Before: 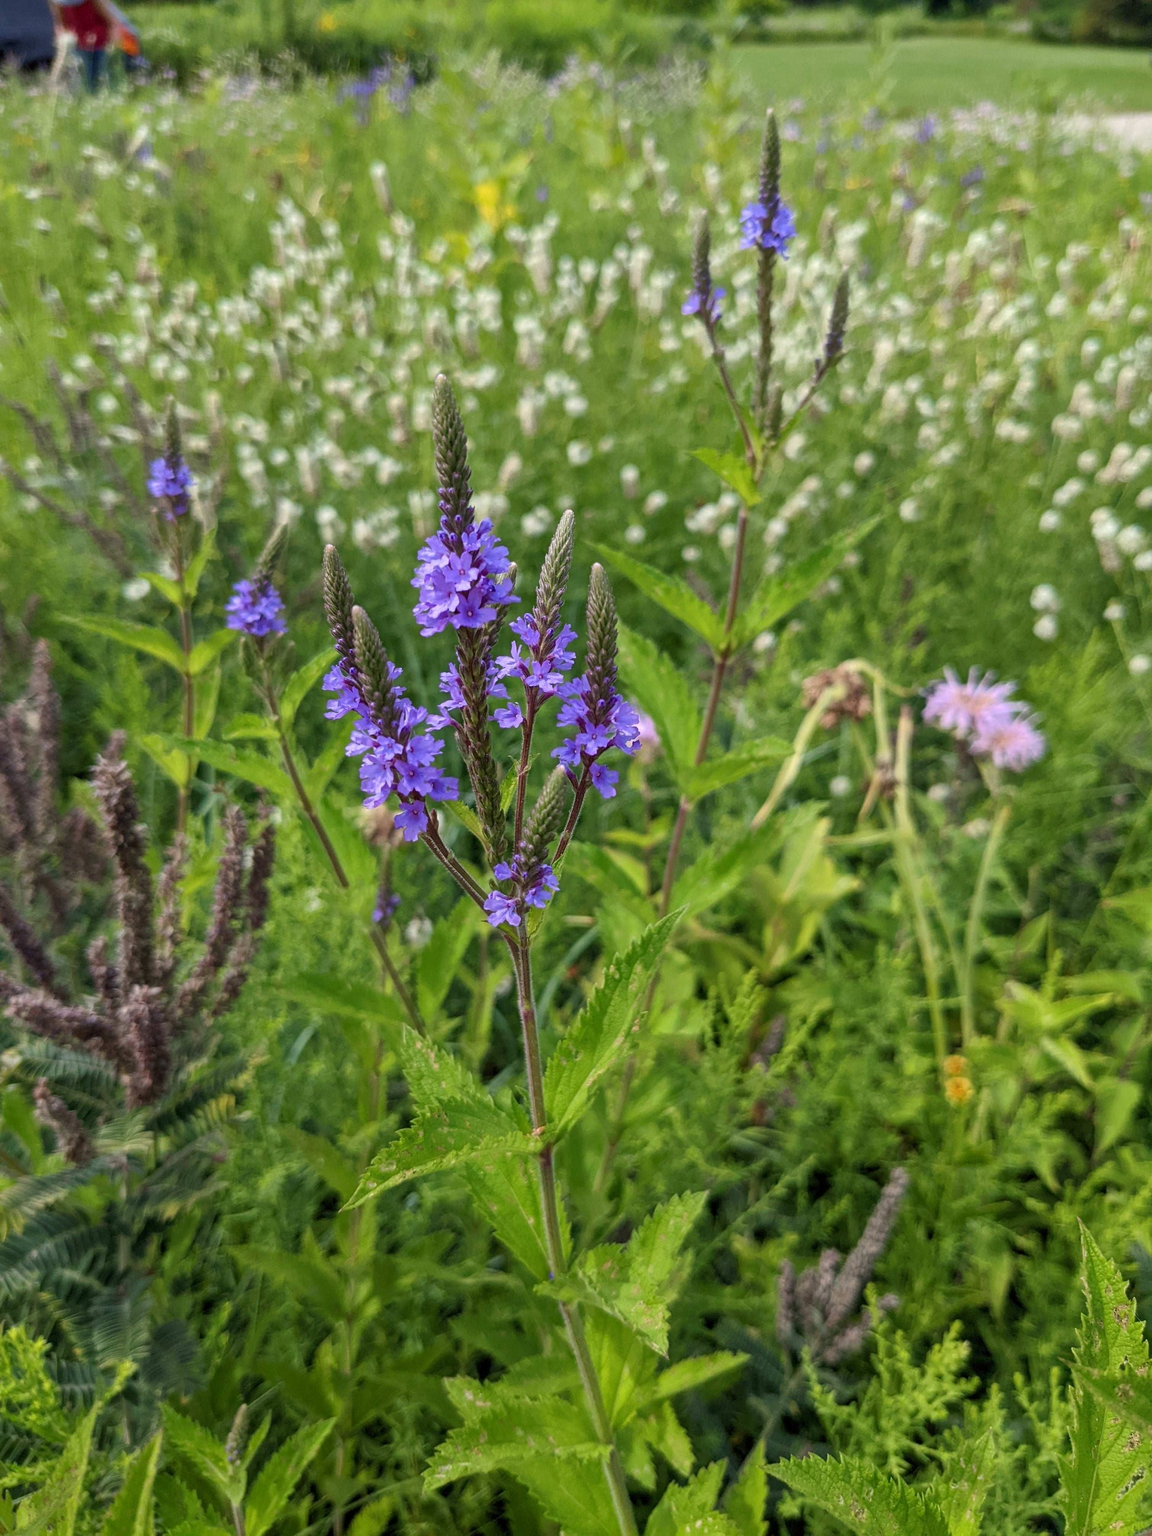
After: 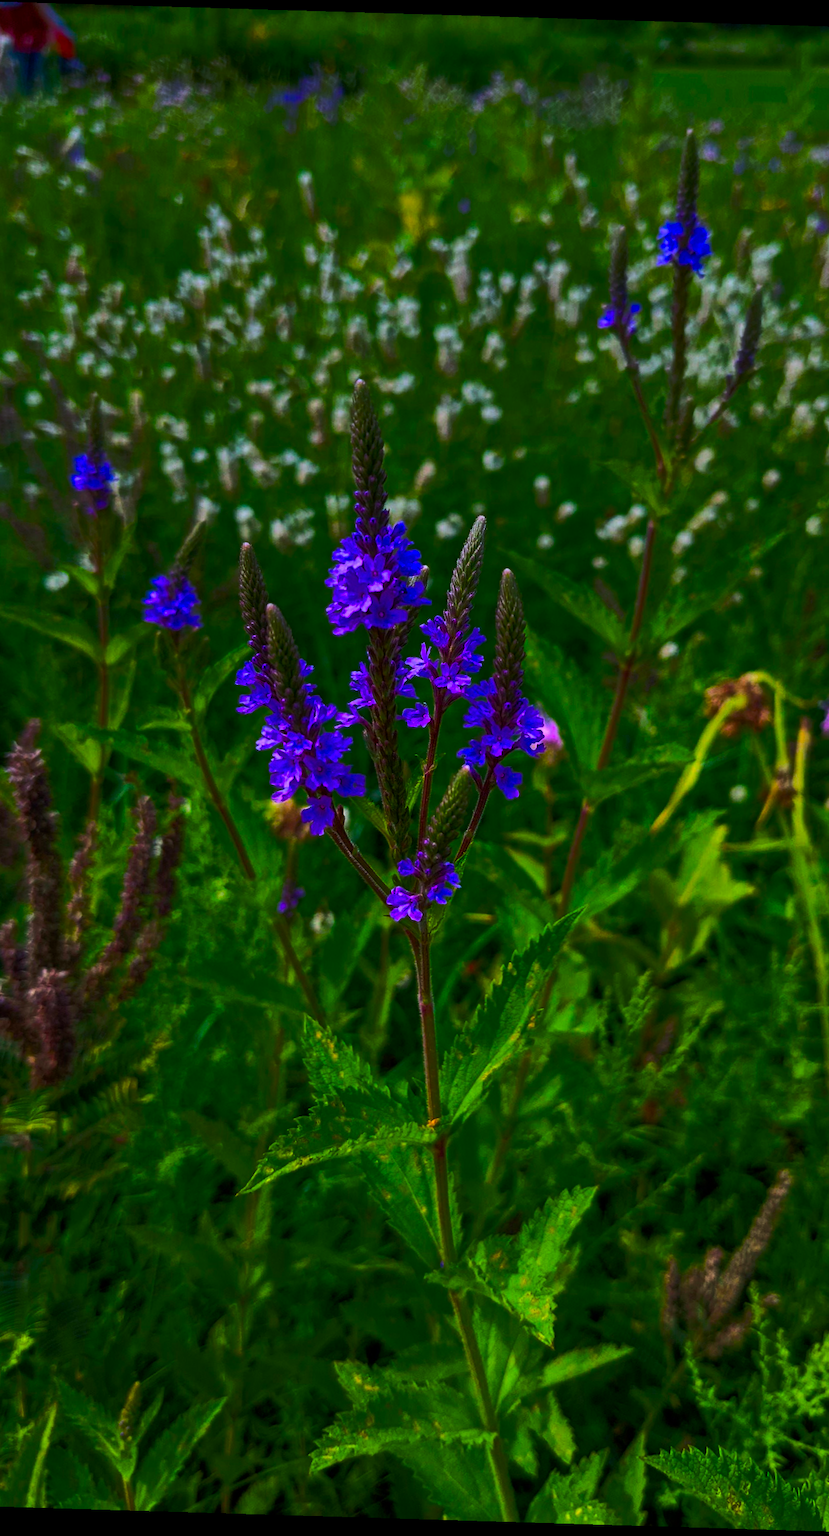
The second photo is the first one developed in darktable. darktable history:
crop and rotate: left 9.061%, right 20.142%
rotate and perspective: rotation 1.72°, automatic cropping off
color correction: highlights a* -5.94, highlights b* 11.19
color balance rgb: linear chroma grading › global chroma 40.15%, perceptual saturation grading › global saturation 60.58%, perceptual saturation grading › highlights 20.44%, perceptual saturation grading › shadows -50.36%, perceptual brilliance grading › highlights 2.19%, perceptual brilliance grading › mid-tones -50.36%, perceptual brilliance grading › shadows -50.36%
contrast brightness saturation: contrast 0.01, saturation -0.05
graduated density: hue 238.83°, saturation 50%
color contrast: green-magenta contrast 1.69, blue-yellow contrast 1.49
